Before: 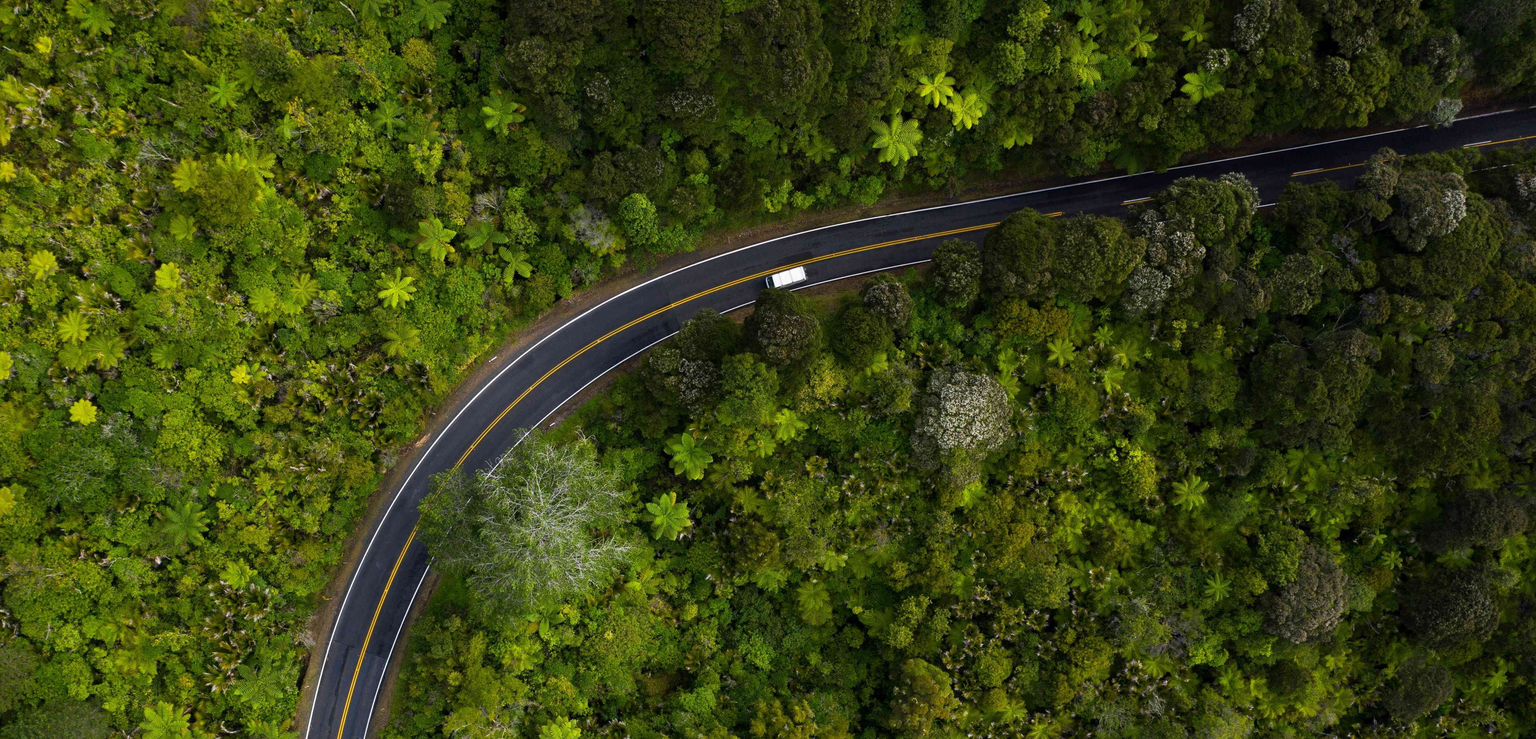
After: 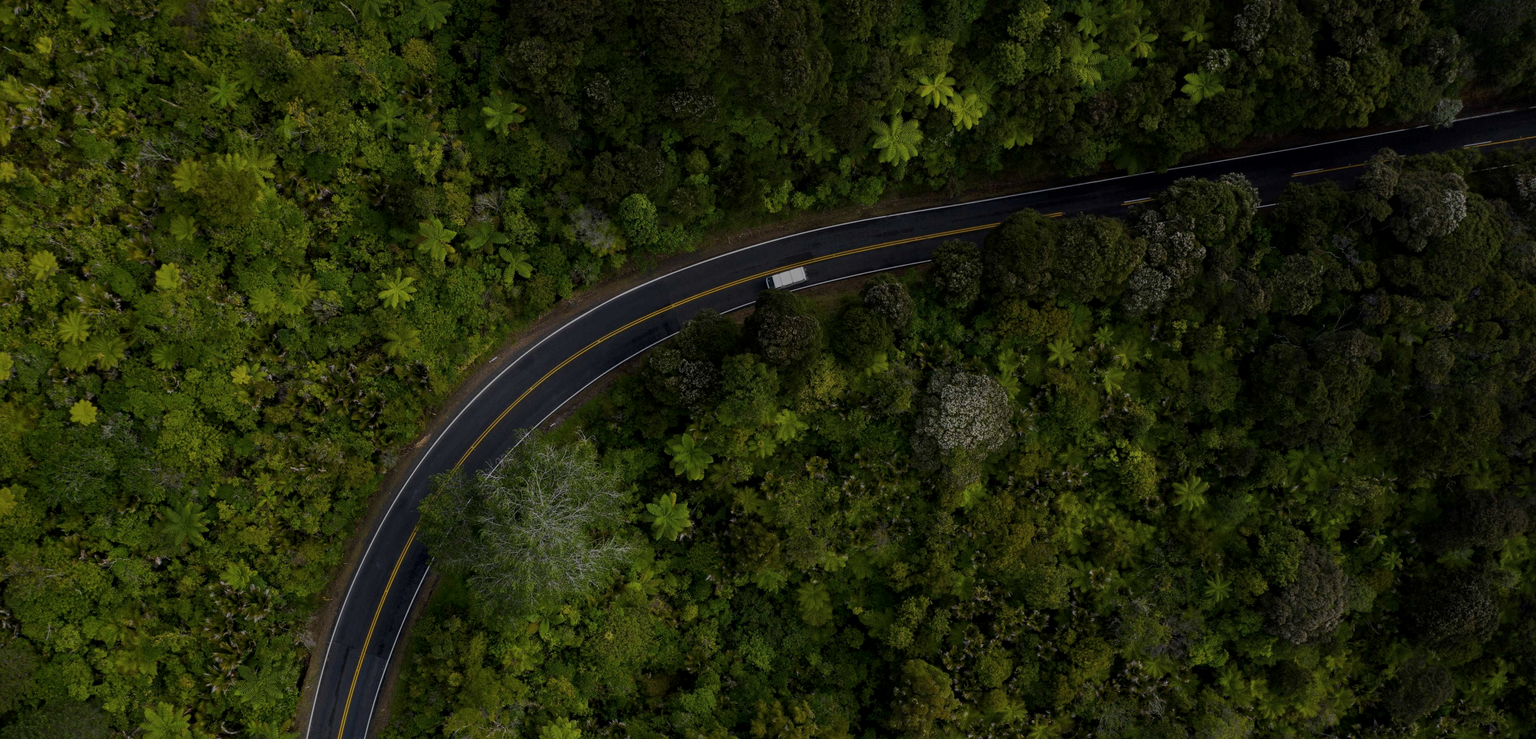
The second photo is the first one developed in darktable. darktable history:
local contrast: on, module defaults
exposure: black level correction 0, exposure -0.766 EV
